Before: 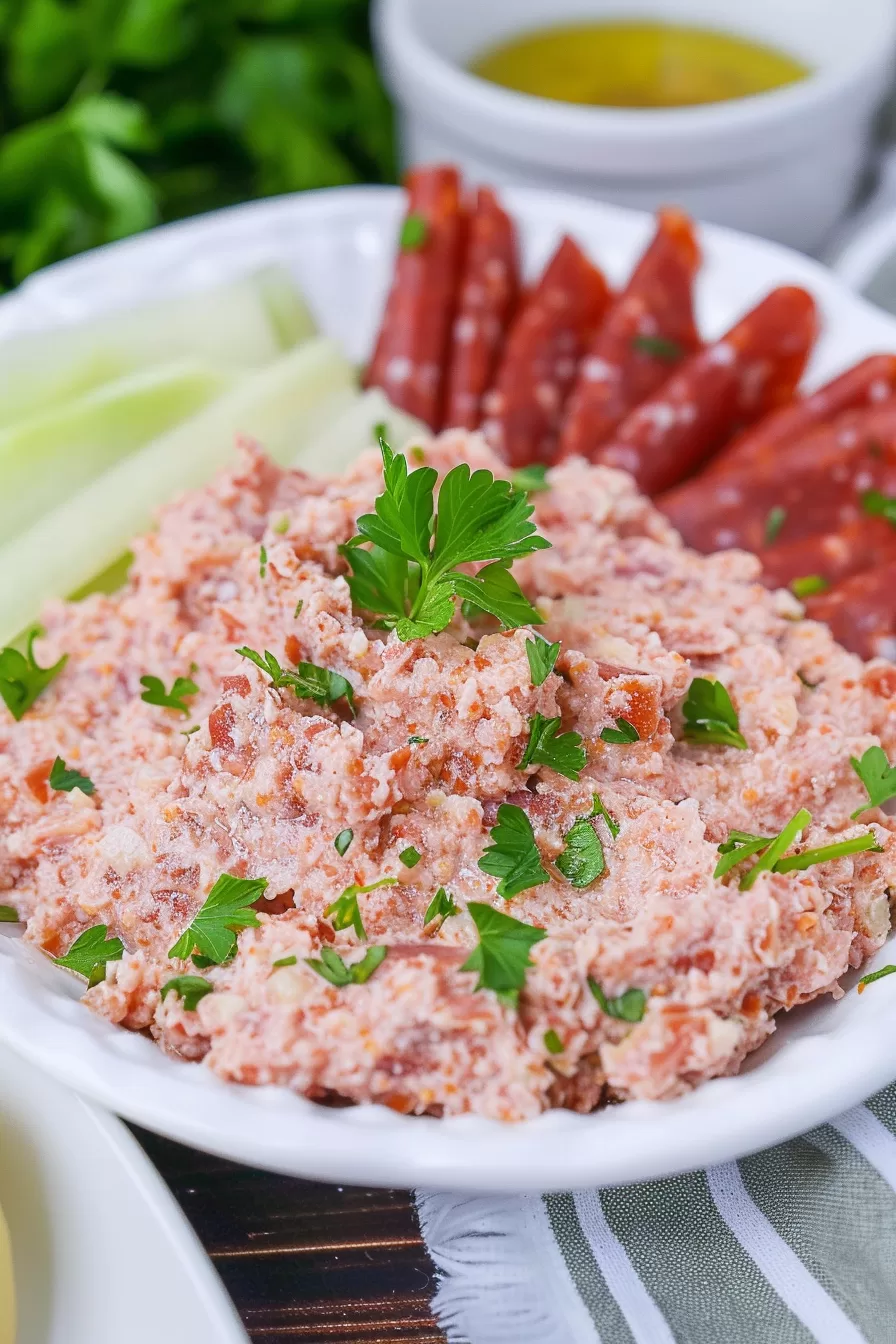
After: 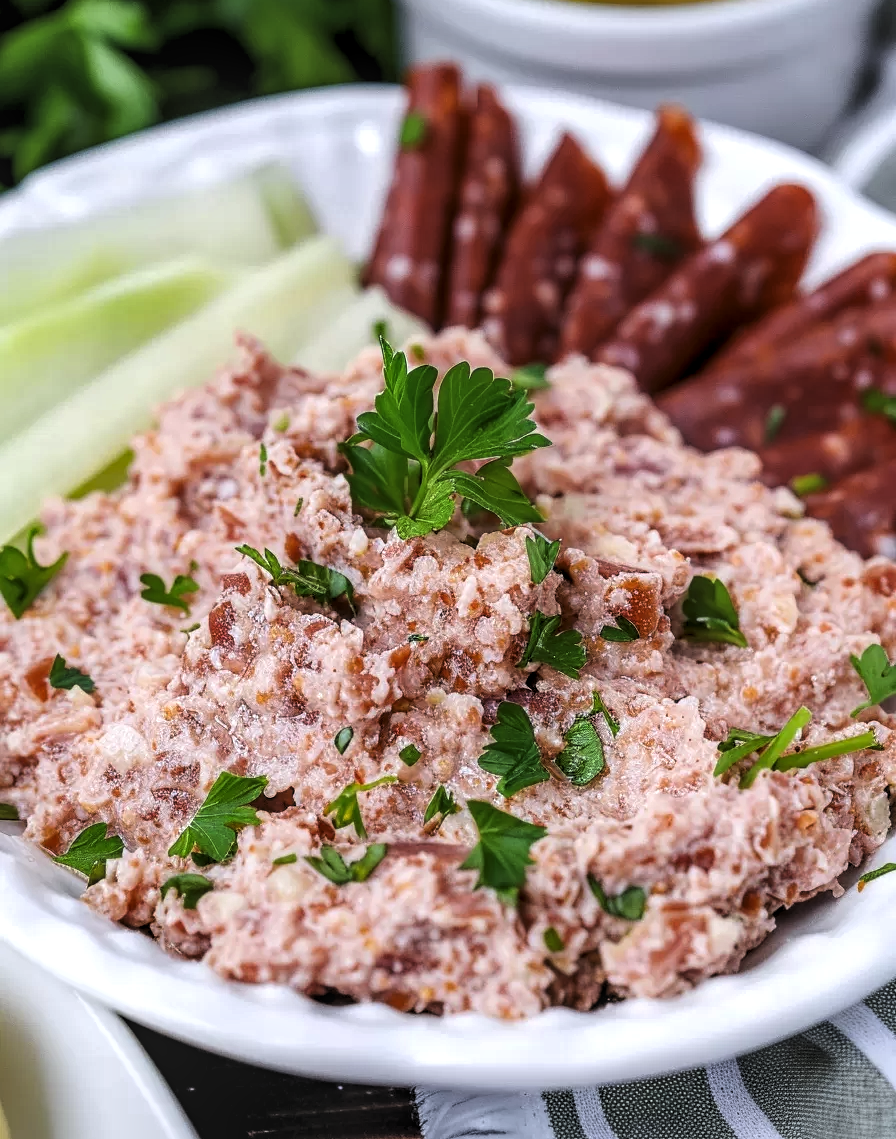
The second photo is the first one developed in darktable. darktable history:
local contrast: on, module defaults
levels: white 99.95%, levels [0.129, 0.519, 0.867]
shadows and highlights: shadows 25.34, highlights -24.68
tone equalizer: -8 EV 0.26 EV, -7 EV 0.433 EV, -6 EV 0.433 EV, -5 EV 0.231 EV, -3 EV -0.276 EV, -2 EV -0.417 EV, -1 EV -0.43 EV, +0 EV -0.247 EV
crop: top 7.612%, bottom 7.57%
